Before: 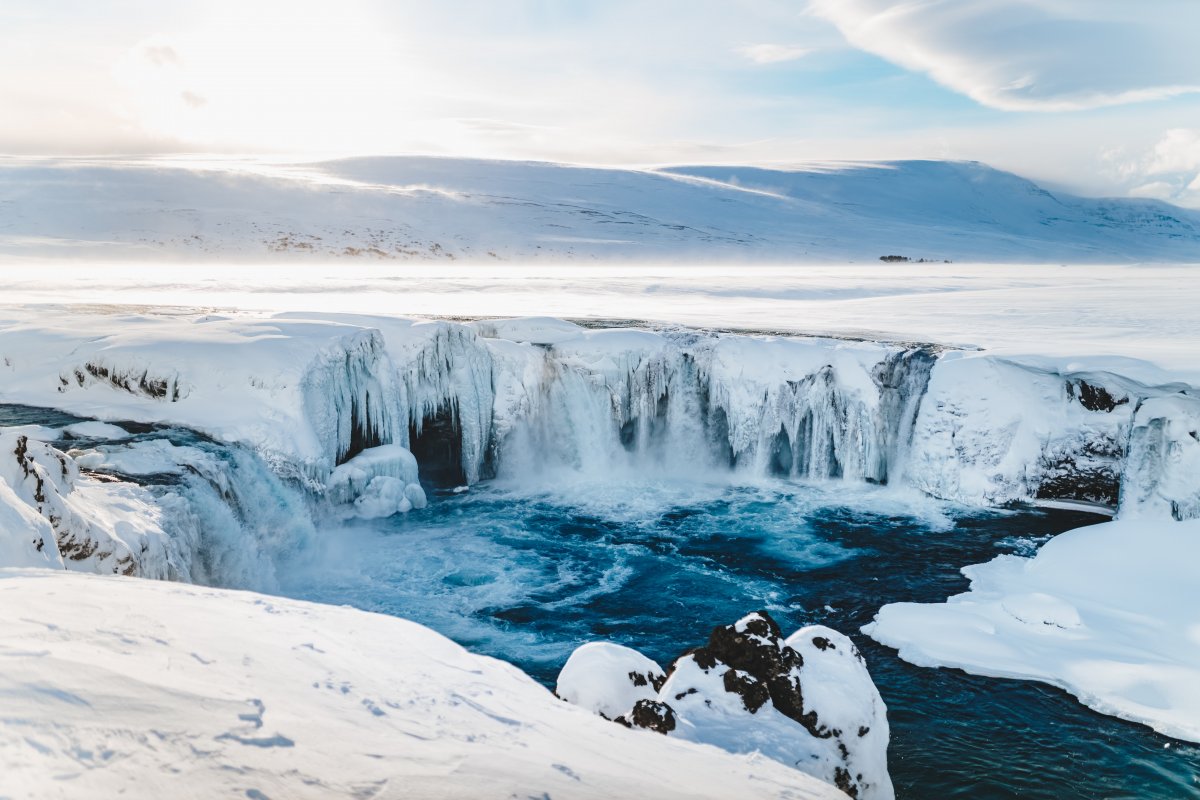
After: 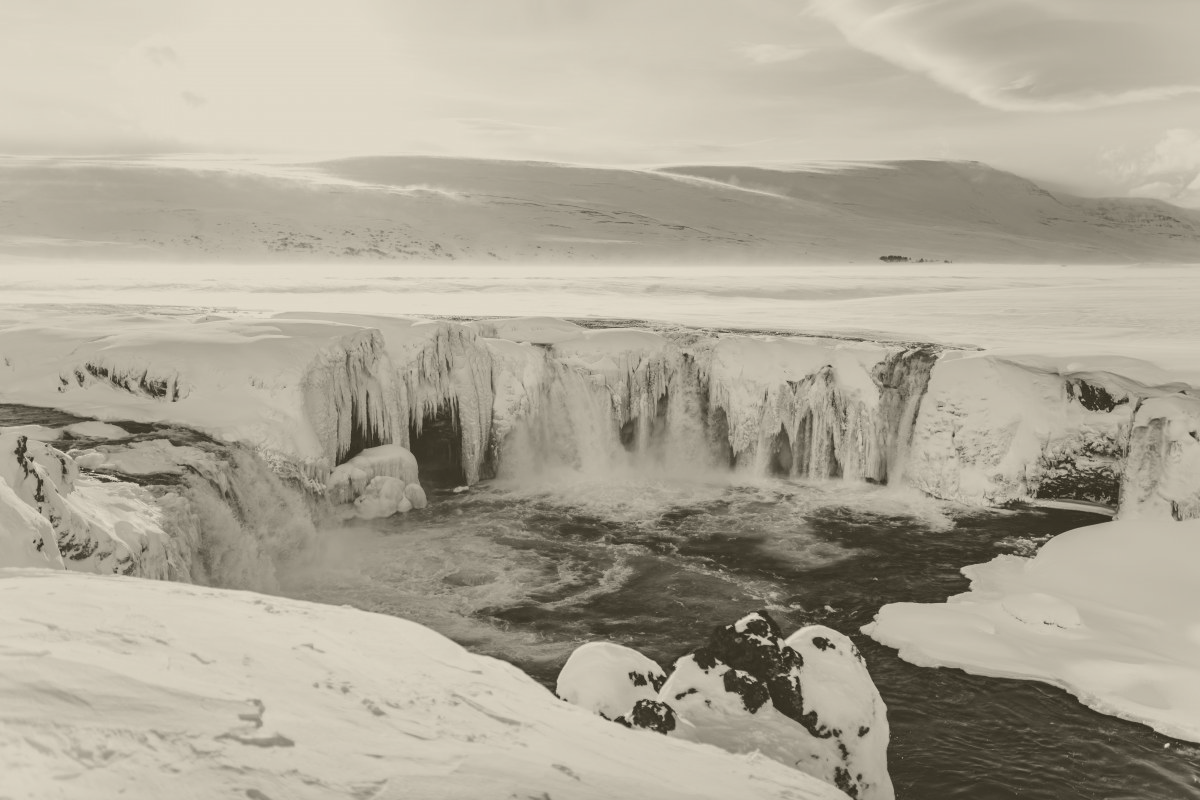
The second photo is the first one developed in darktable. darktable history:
exposure: black level correction 0, exposure 1 EV, compensate exposure bias true, compensate highlight preservation false
colorize: hue 41.44°, saturation 22%, source mix 60%, lightness 10.61%
